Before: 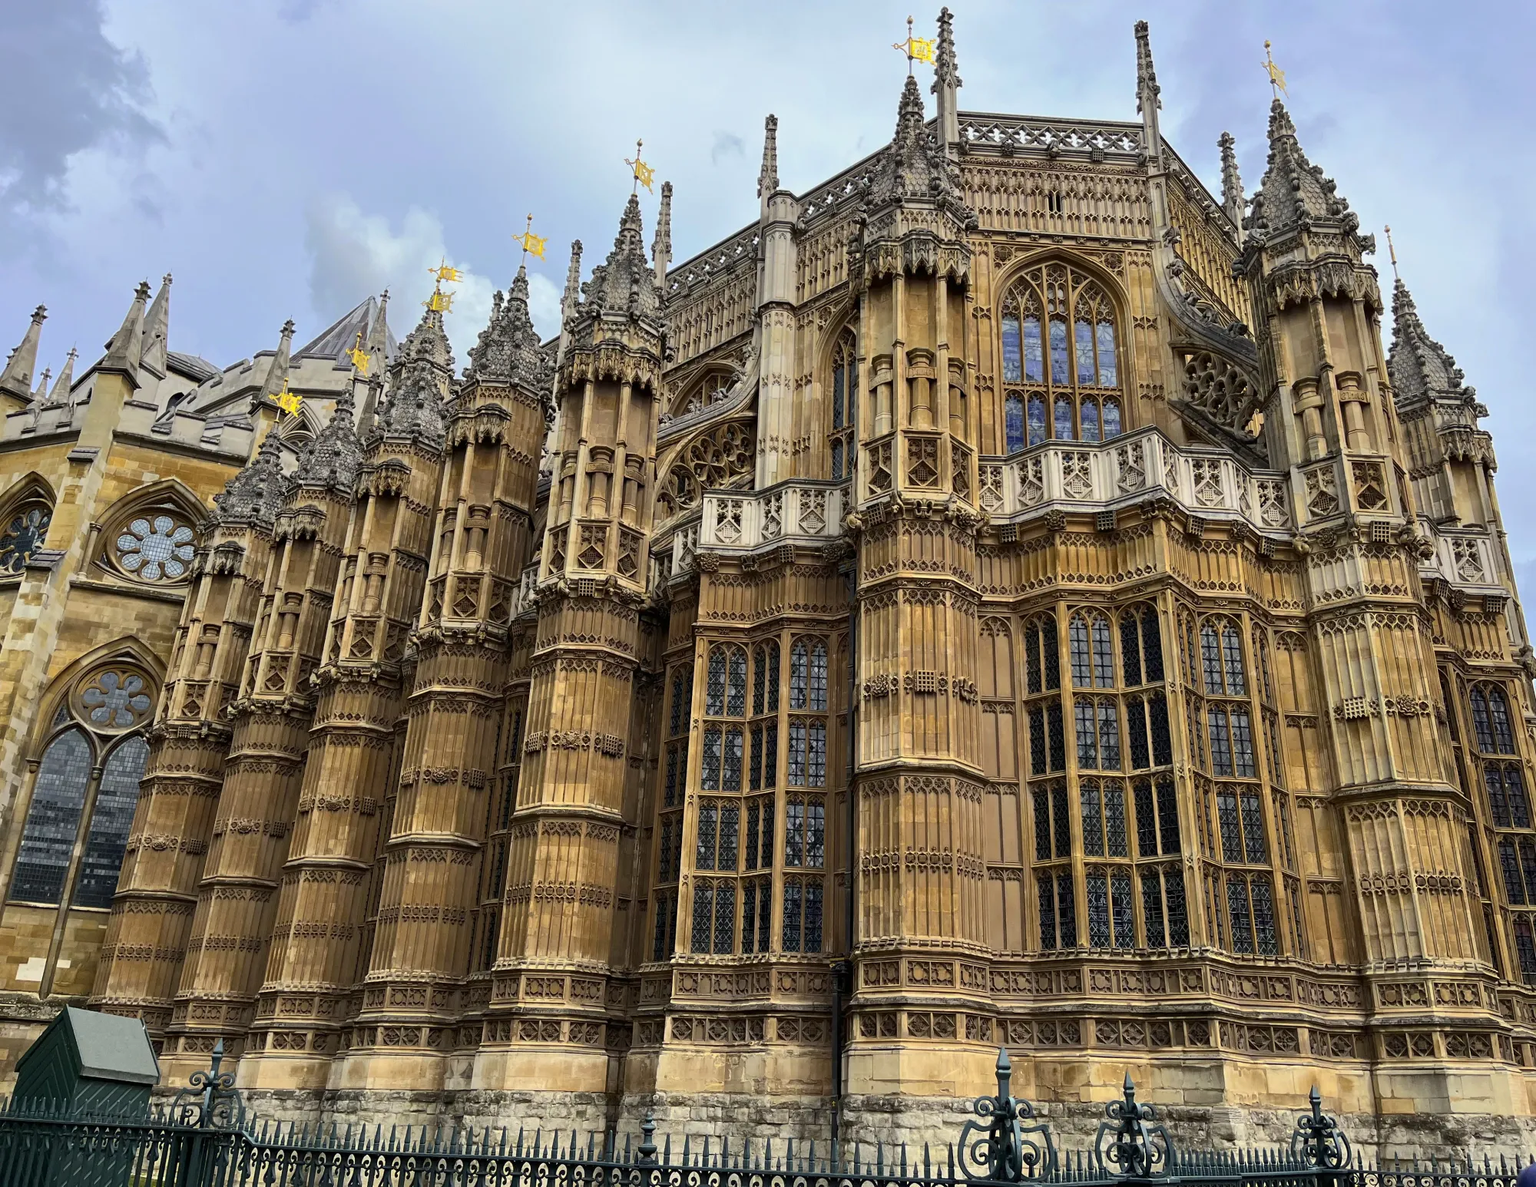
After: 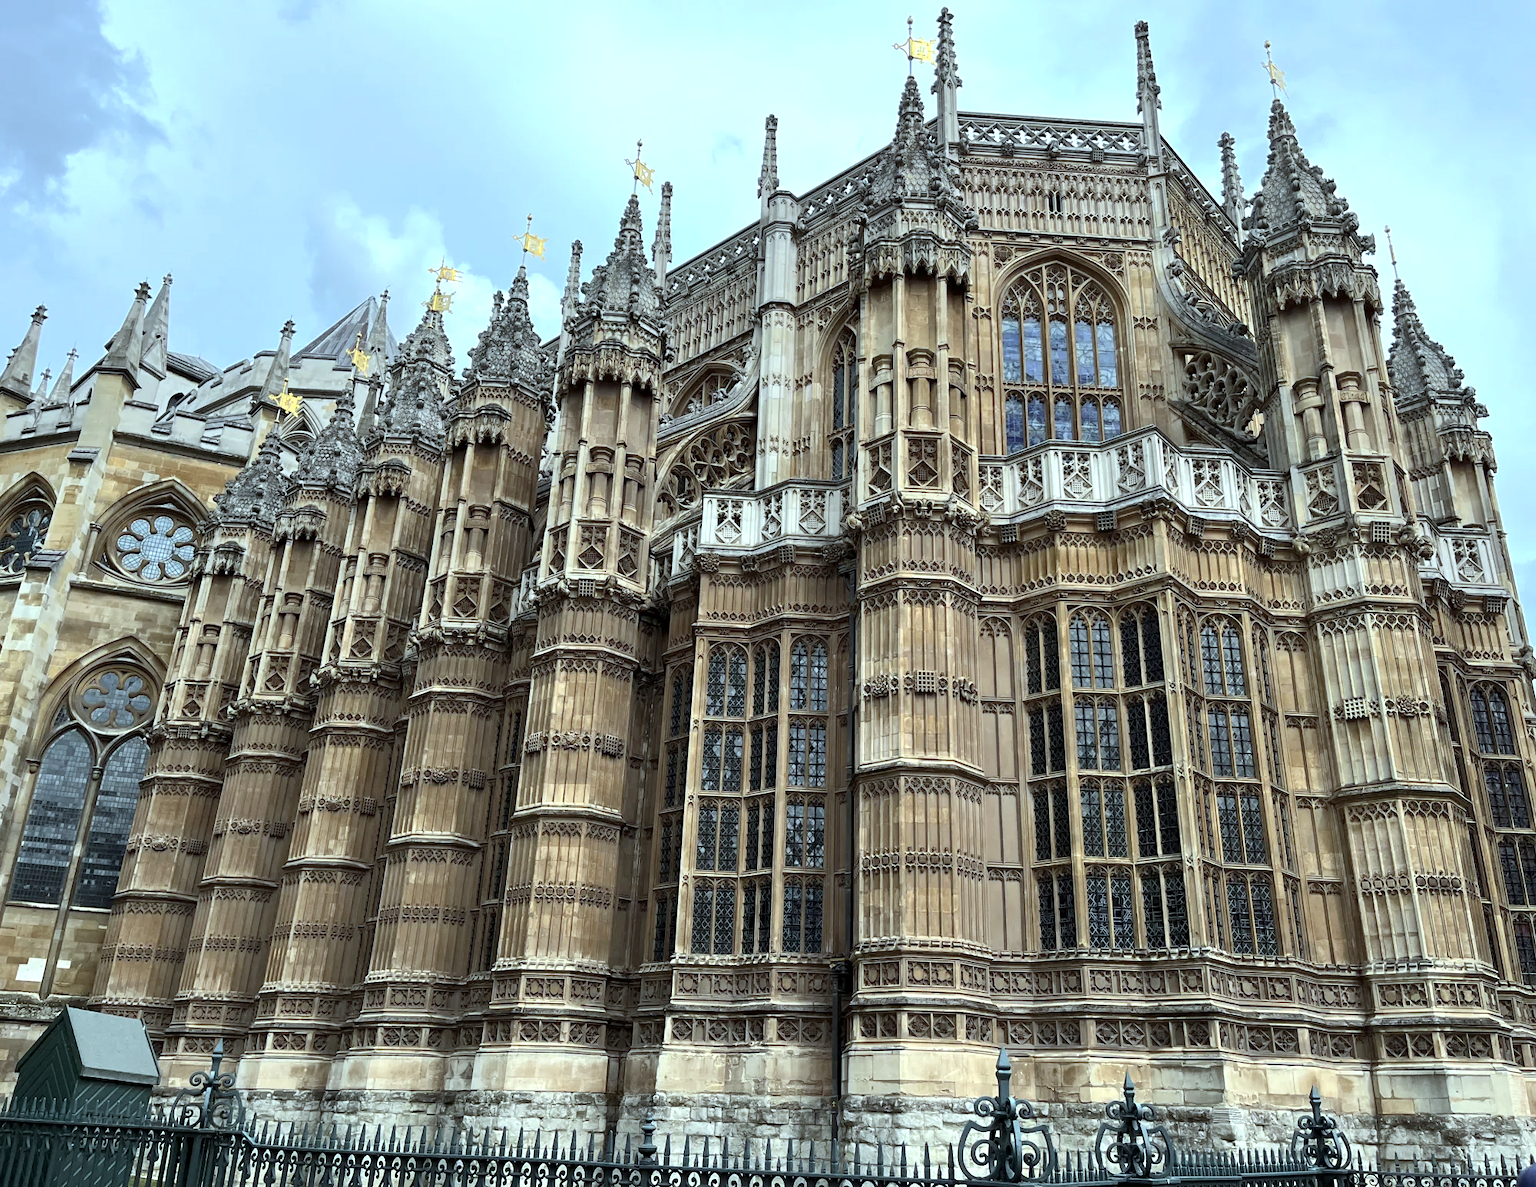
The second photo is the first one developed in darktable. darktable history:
exposure: black level correction 0.001, exposure 0.5 EV, compensate exposure bias true, compensate highlight preservation false
color correction: highlights a* -12.64, highlights b* -18.1, saturation 0.7
